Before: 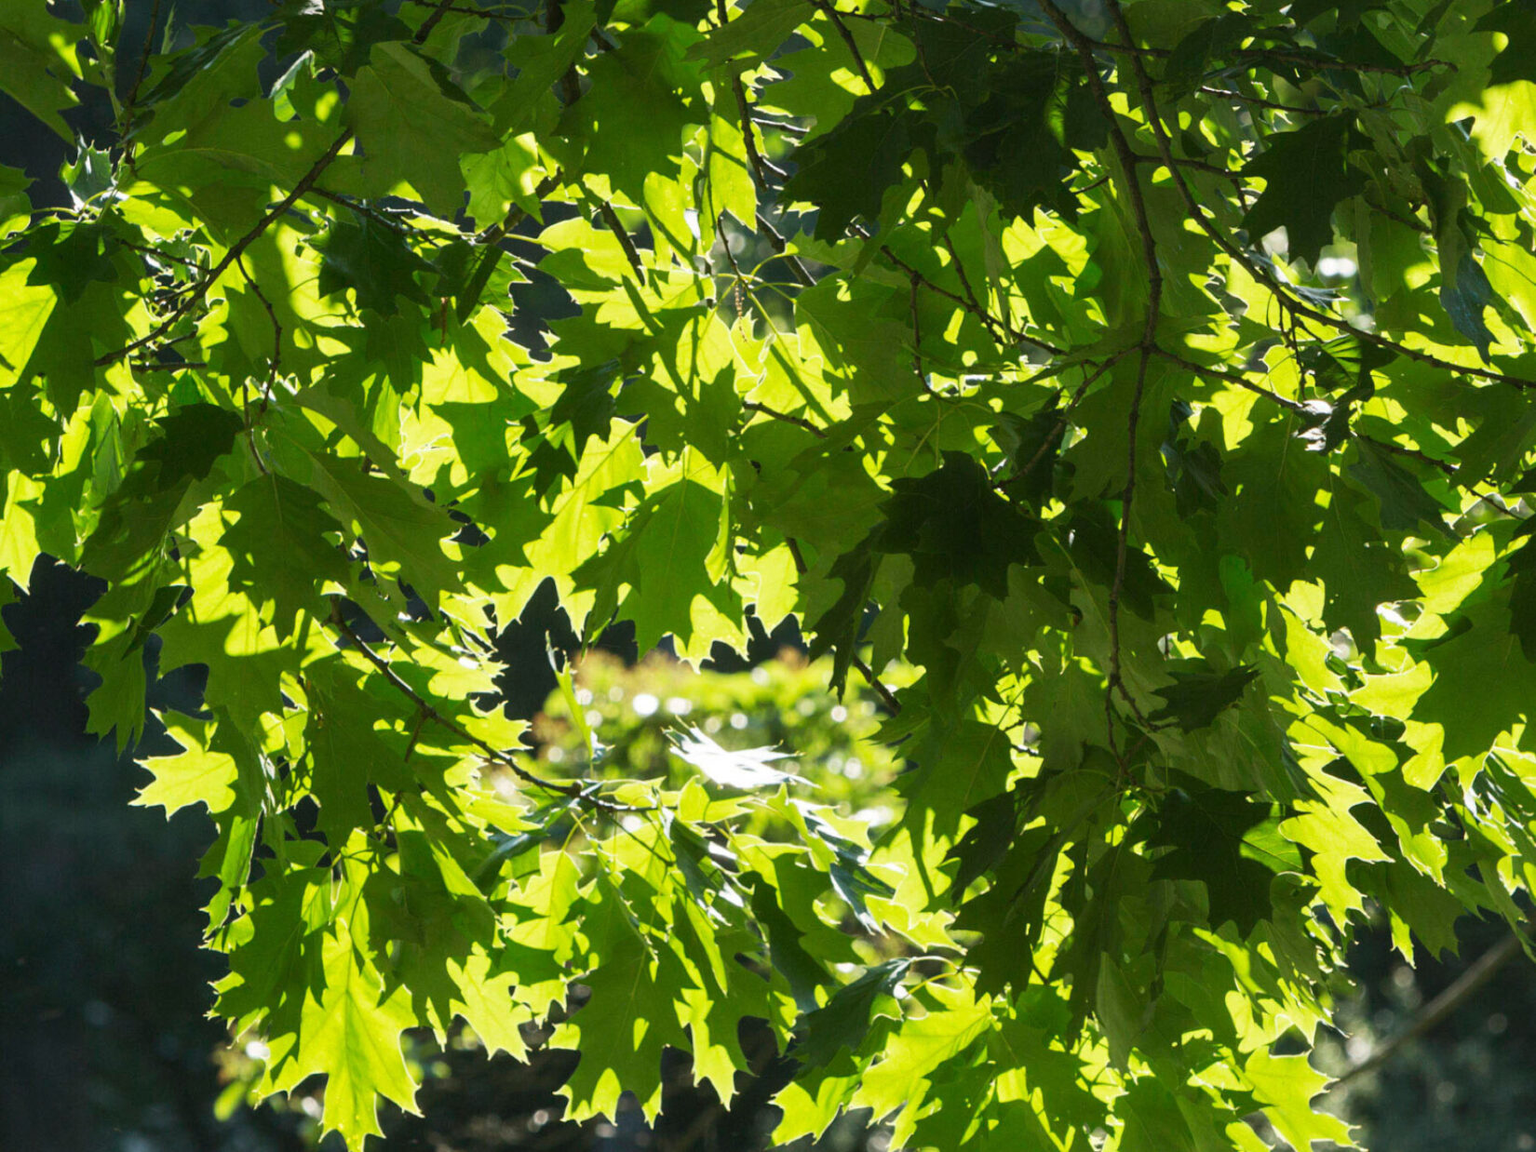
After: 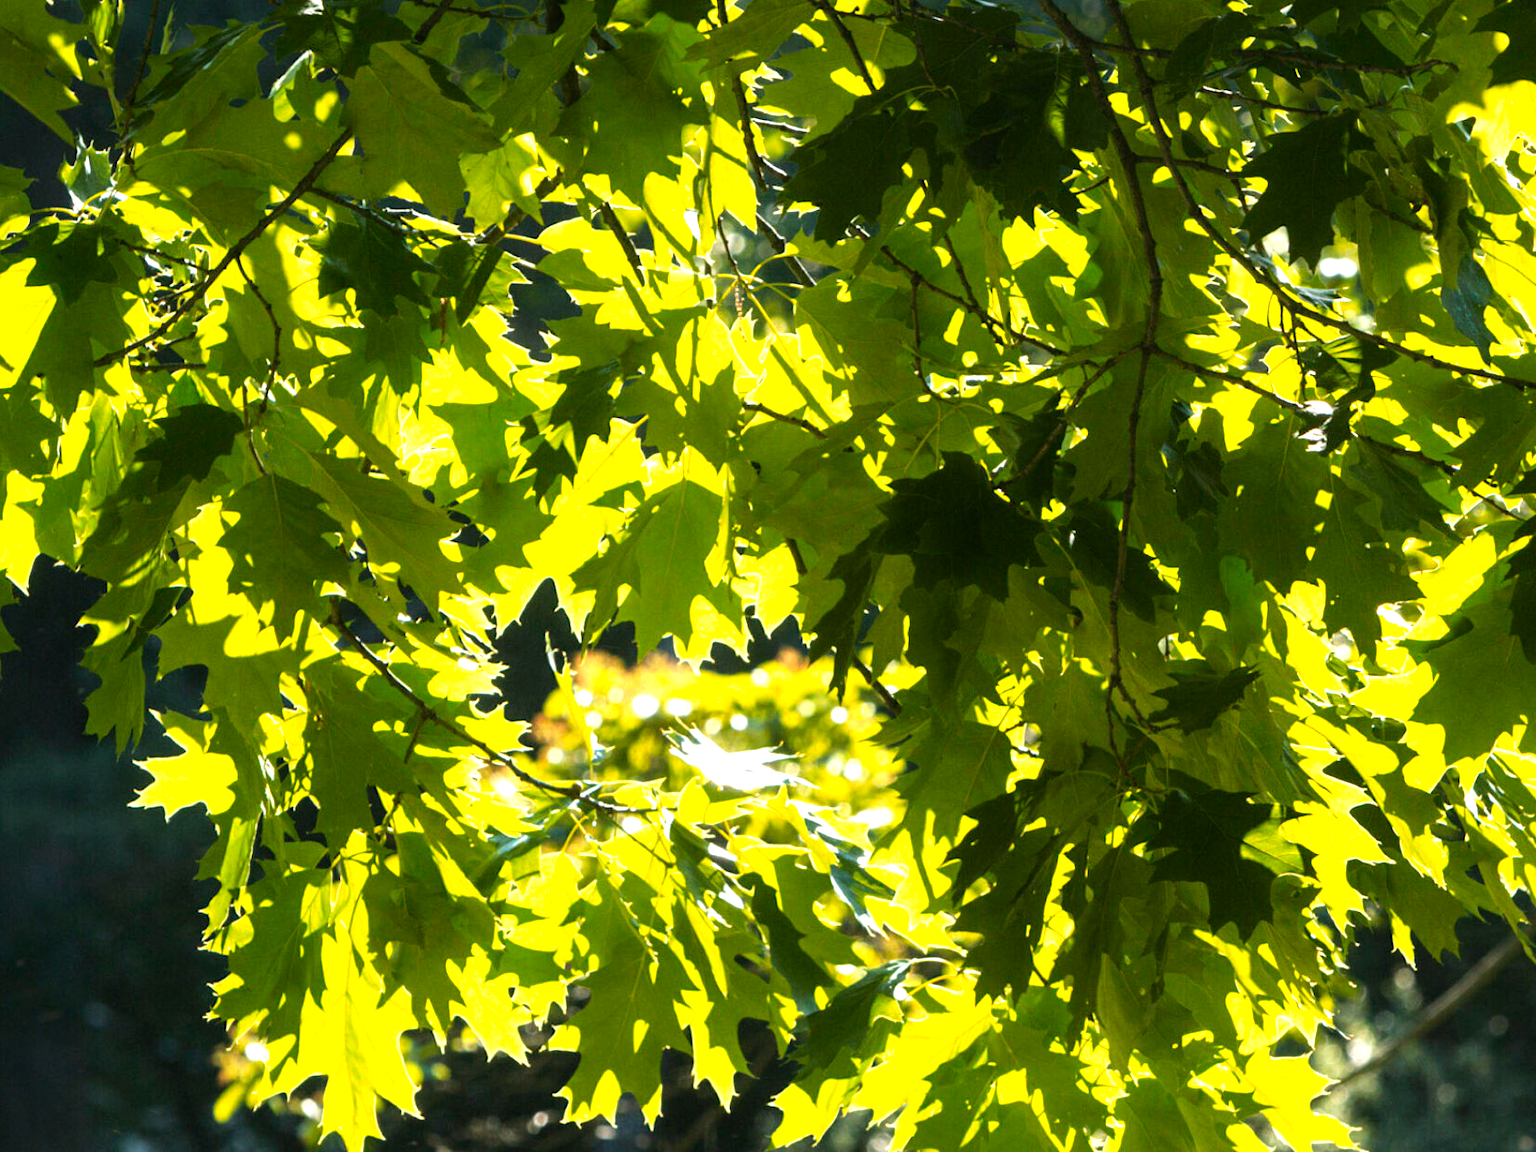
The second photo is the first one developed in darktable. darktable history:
color zones: curves: ch1 [(0.24, 0.629) (0.75, 0.5)]; ch2 [(0.255, 0.454) (0.745, 0.491)]
crop and rotate: left 0.111%, bottom 0.013%
tone equalizer: -8 EV -0.731 EV, -7 EV -0.713 EV, -6 EV -0.621 EV, -5 EV -0.361 EV, -3 EV 0.377 EV, -2 EV 0.6 EV, -1 EV 0.694 EV, +0 EV 0.755 EV
